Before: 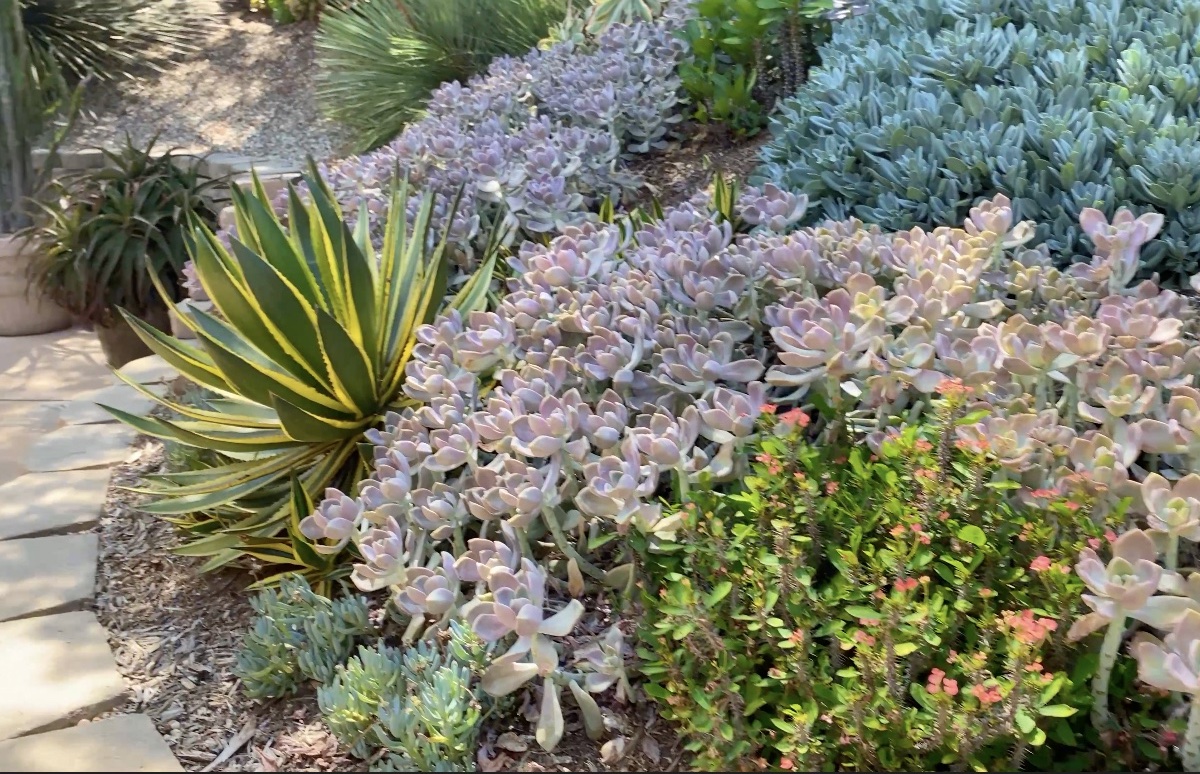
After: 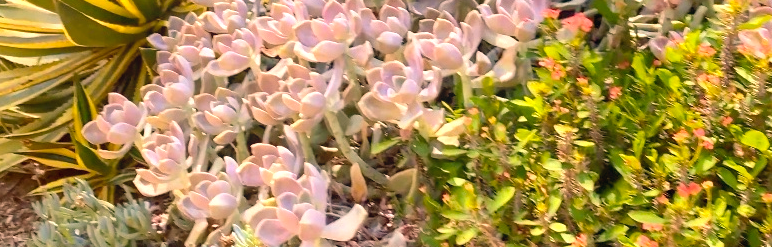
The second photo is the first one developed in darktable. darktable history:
color balance rgb: shadows lift › luminance -5%, shadows lift › chroma 1.1%, shadows lift › hue 219°, power › luminance 10%, power › chroma 2.83%, power › hue 60°, highlights gain › chroma 4.52%, highlights gain › hue 33.33°, saturation formula JzAzBz (2021)
exposure: black level correction 0.001, exposure 0.5 EV, compensate exposure bias true, compensate highlight preservation false
bloom: size 13.65%, threshold 98.39%, strength 4.82%
crop: left 18.091%, top 51.13%, right 17.525%, bottom 16.85%
